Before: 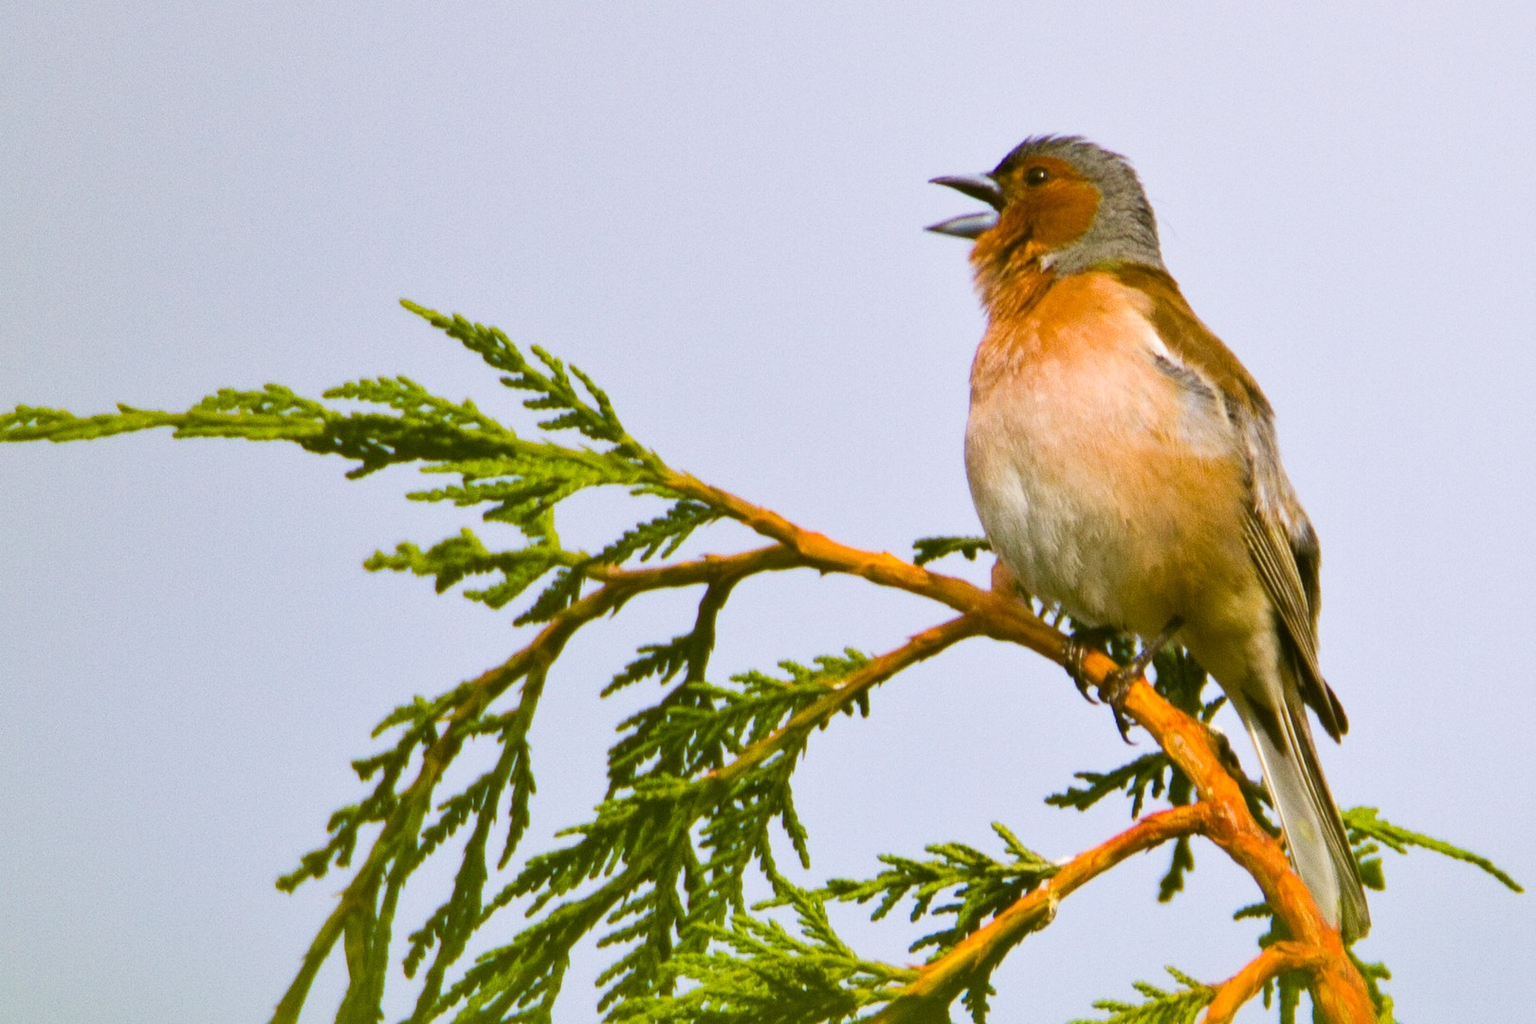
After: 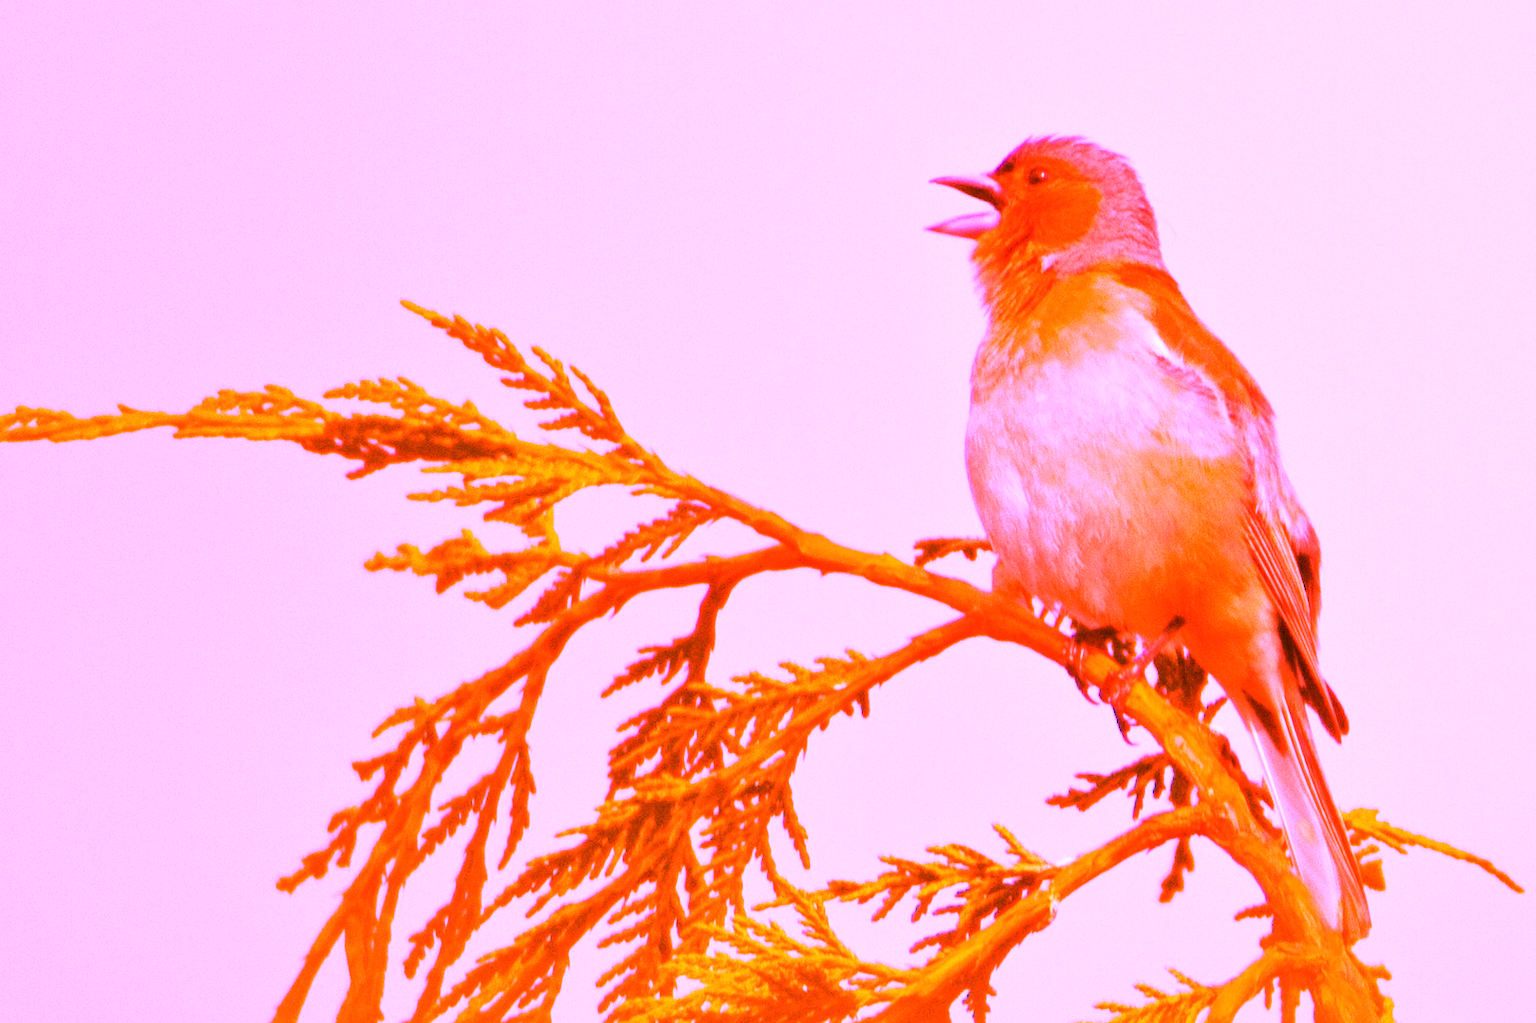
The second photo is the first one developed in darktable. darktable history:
white balance: red 4.26, blue 1.802
